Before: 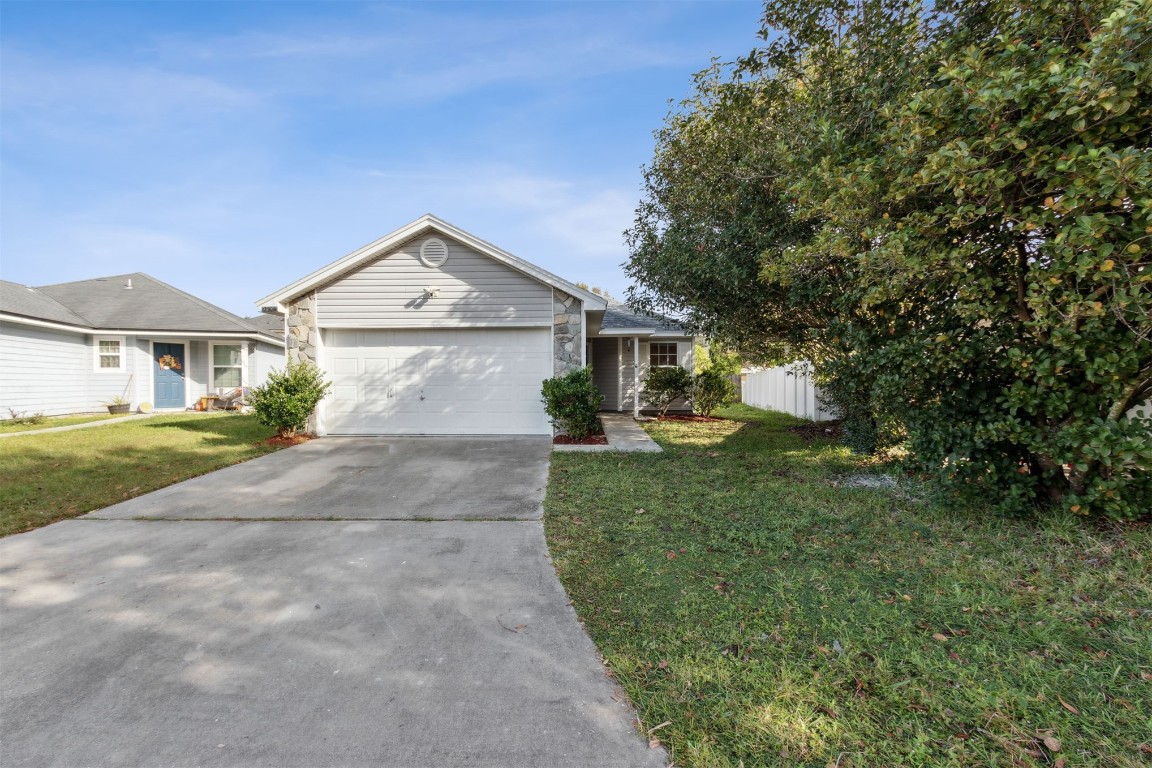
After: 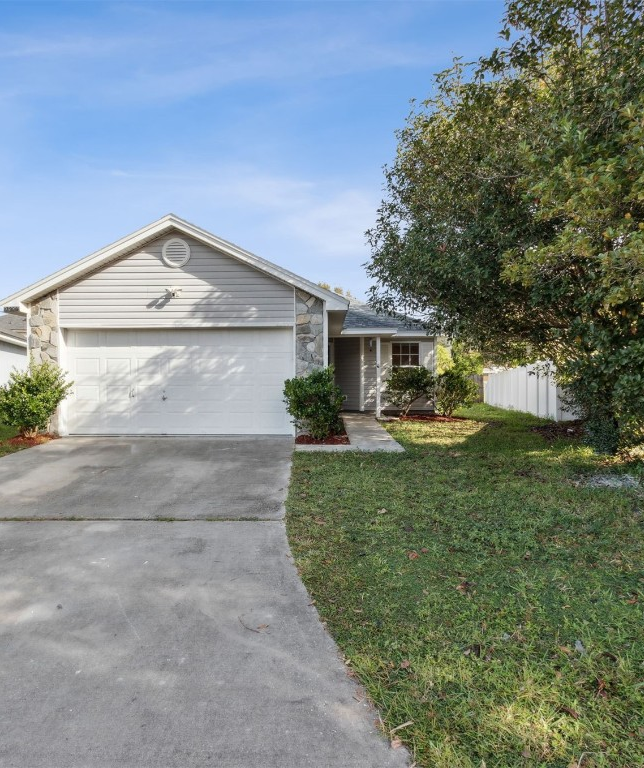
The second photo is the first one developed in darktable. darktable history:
crop and rotate: left 22.482%, right 21.601%
